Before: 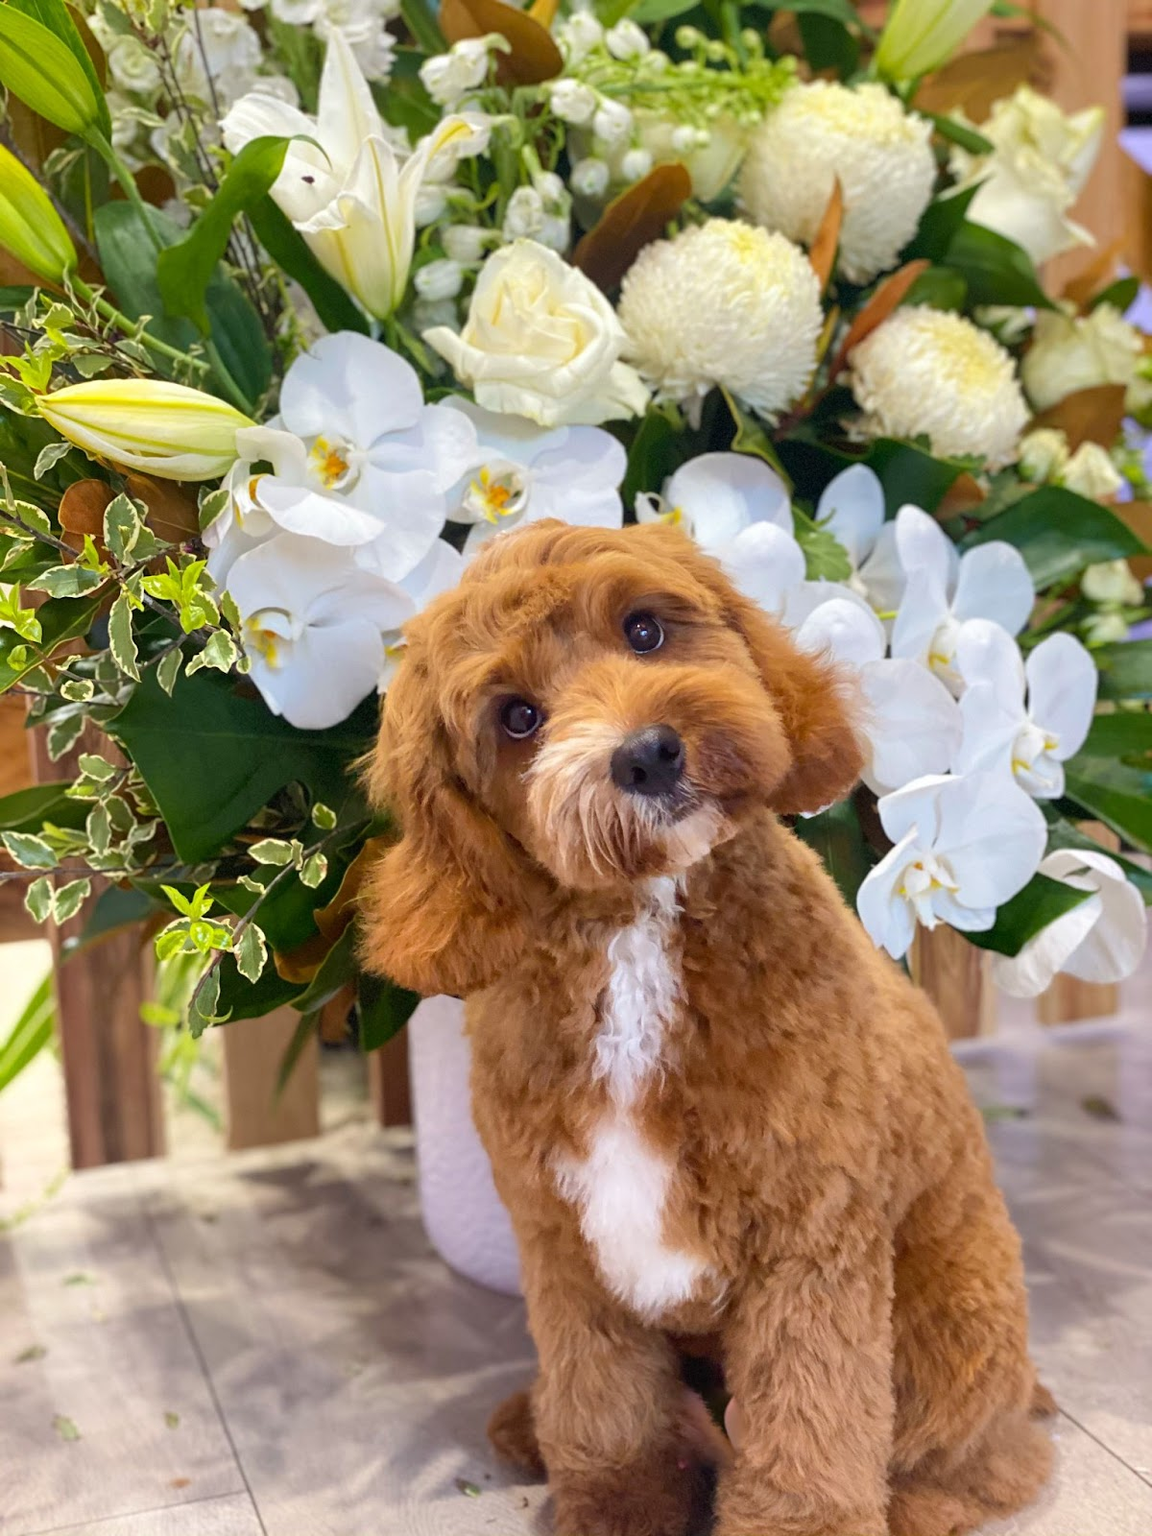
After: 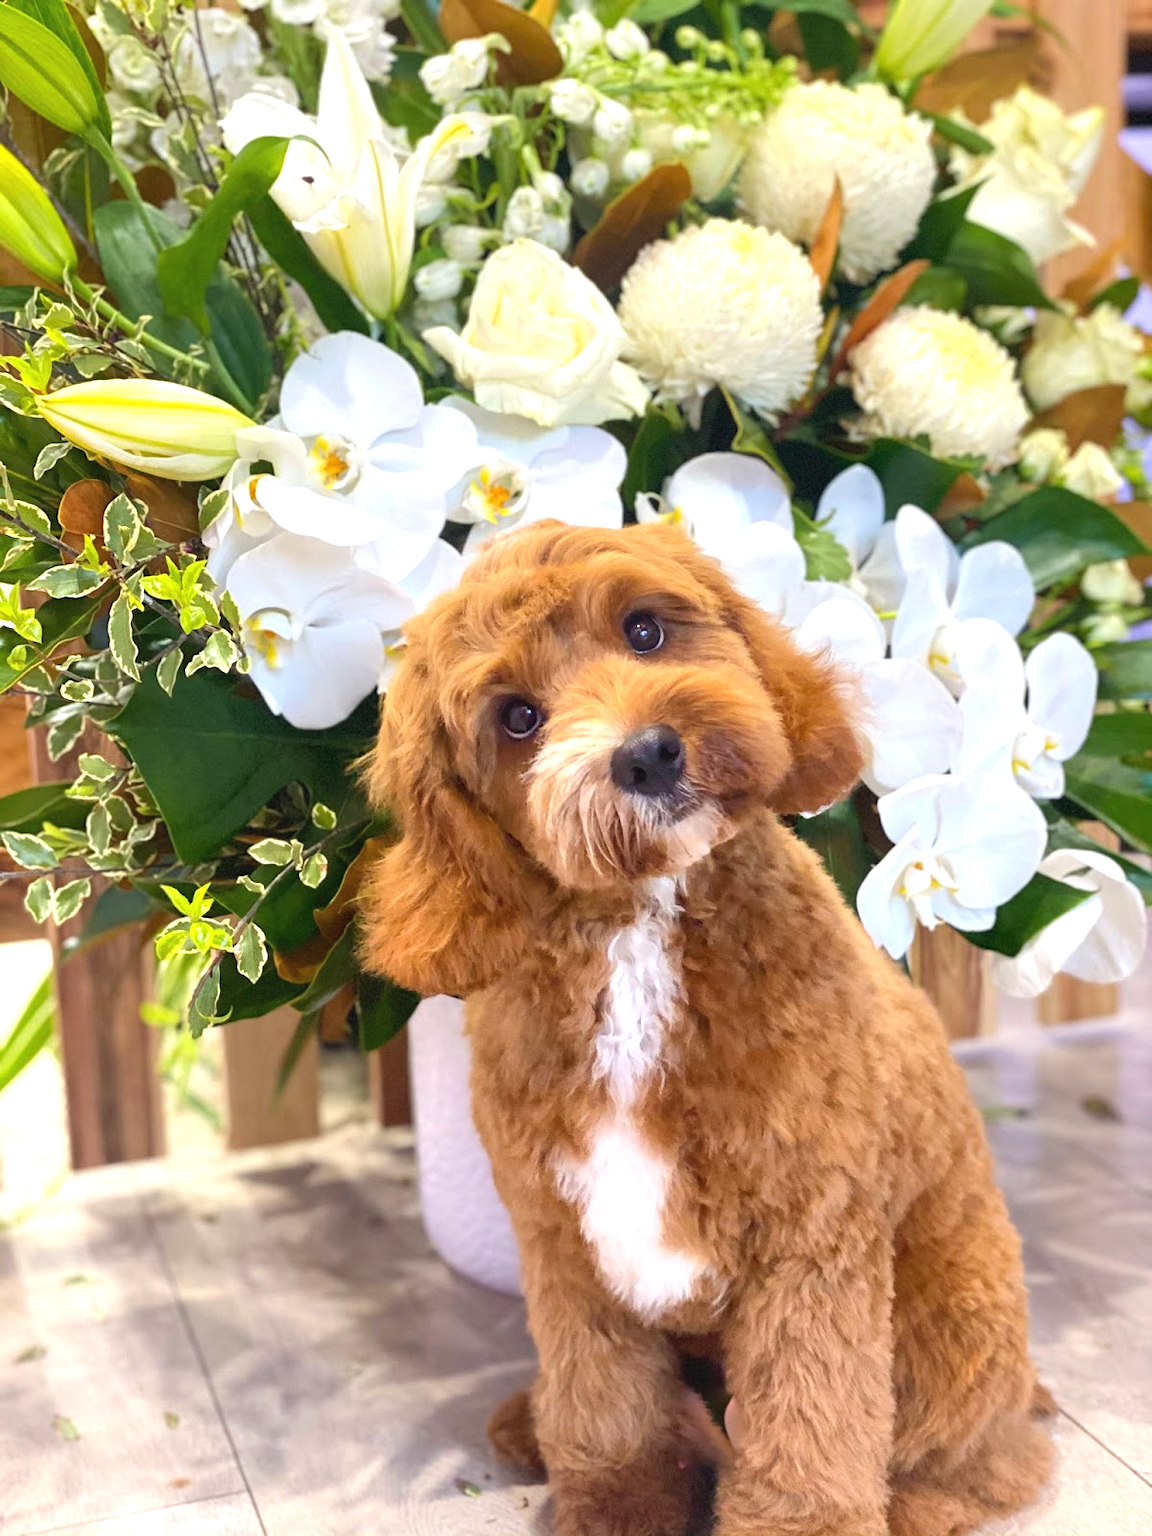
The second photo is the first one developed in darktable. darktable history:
exposure: black level correction -0.002, exposure 0.541 EV, compensate exposure bias true, compensate highlight preservation false
